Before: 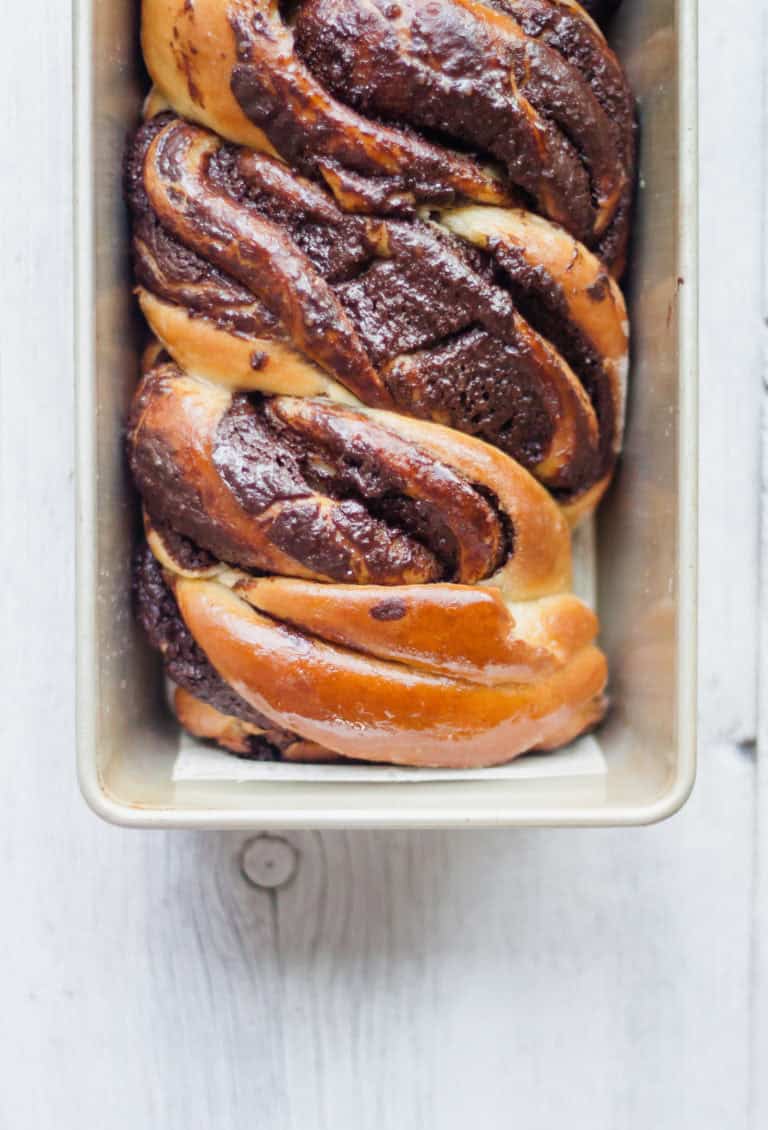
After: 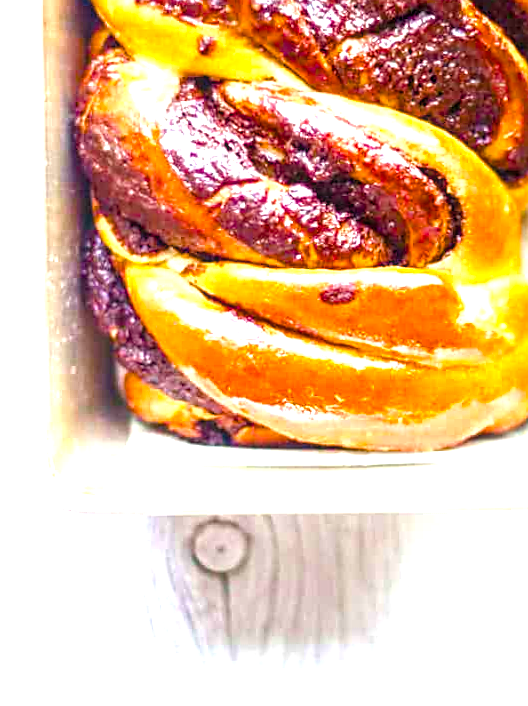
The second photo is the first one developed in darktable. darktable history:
rotate and perspective: rotation -0.45°, automatic cropping original format, crop left 0.008, crop right 0.992, crop top 0.012, crop bottom 0.988
crop: left 6.488%, top 27.668%, right 24.183%, bottom 8.656%
local contrast: on, module defaults
sharpen: on, module defaults
exposure: black level correction 0, exposure 0.7 EV, compensate exposure bias true, compensate highlight preservation false
color balance rgb: linear chroma grading › global chroma 25%, perceptual saturation grading › global saturation 45%, perceptual saturation grading › highlights -50%, perceptual saturation grading › shadows 30%, perceptual brilliance grading › global brilliance 18%, global vibrance 40%
